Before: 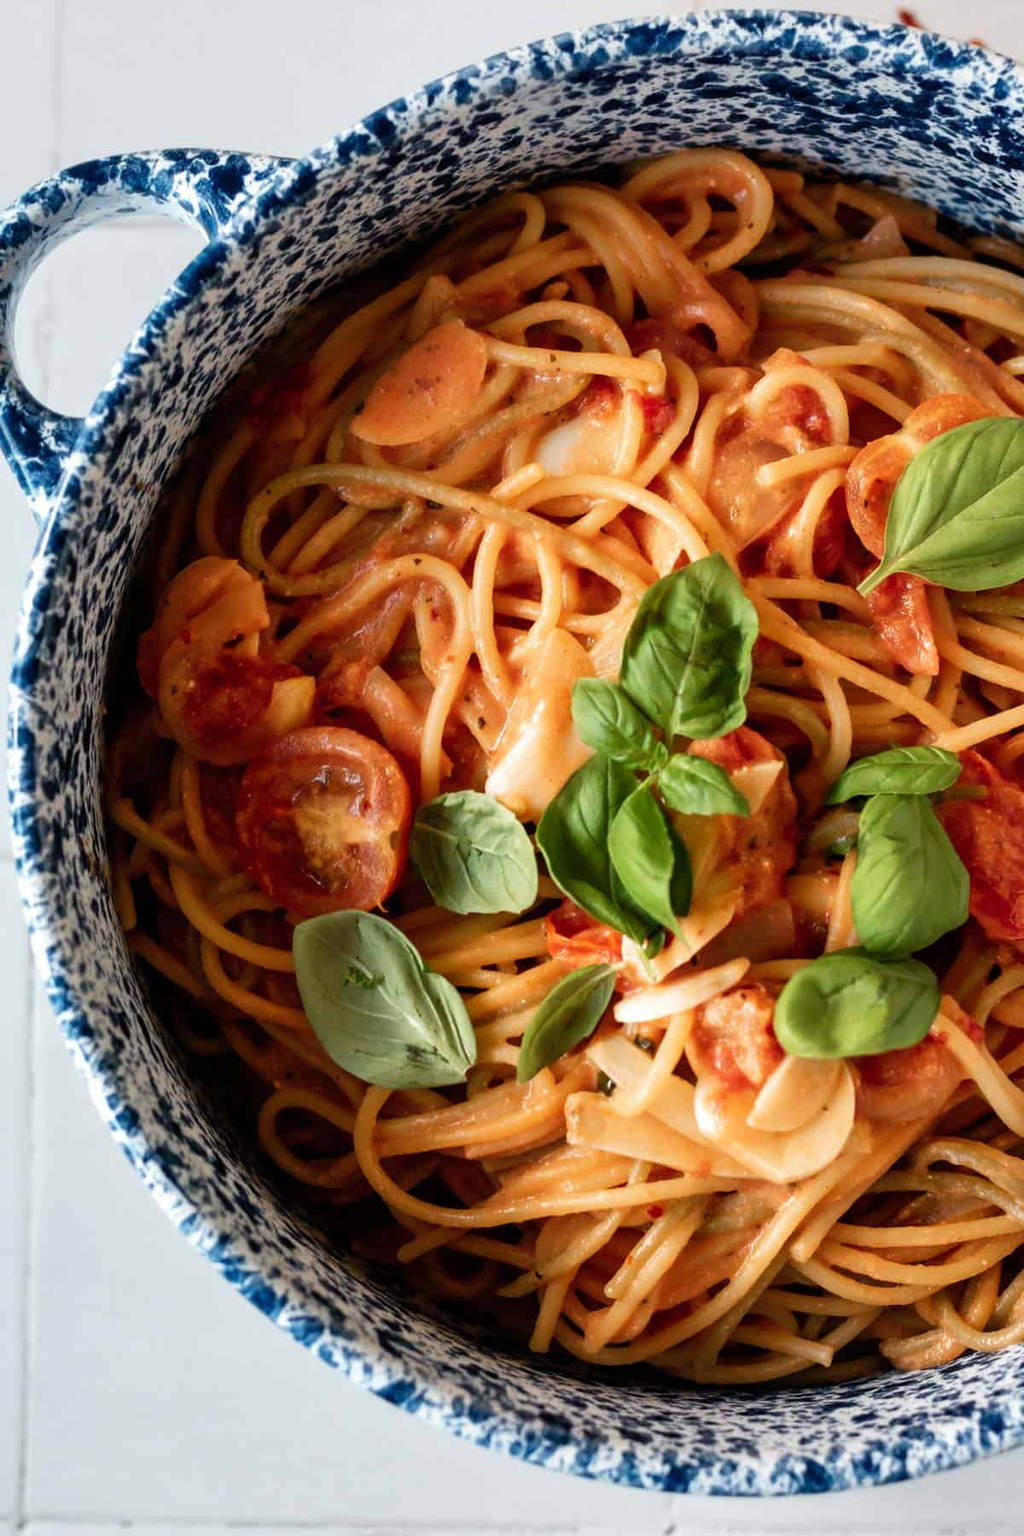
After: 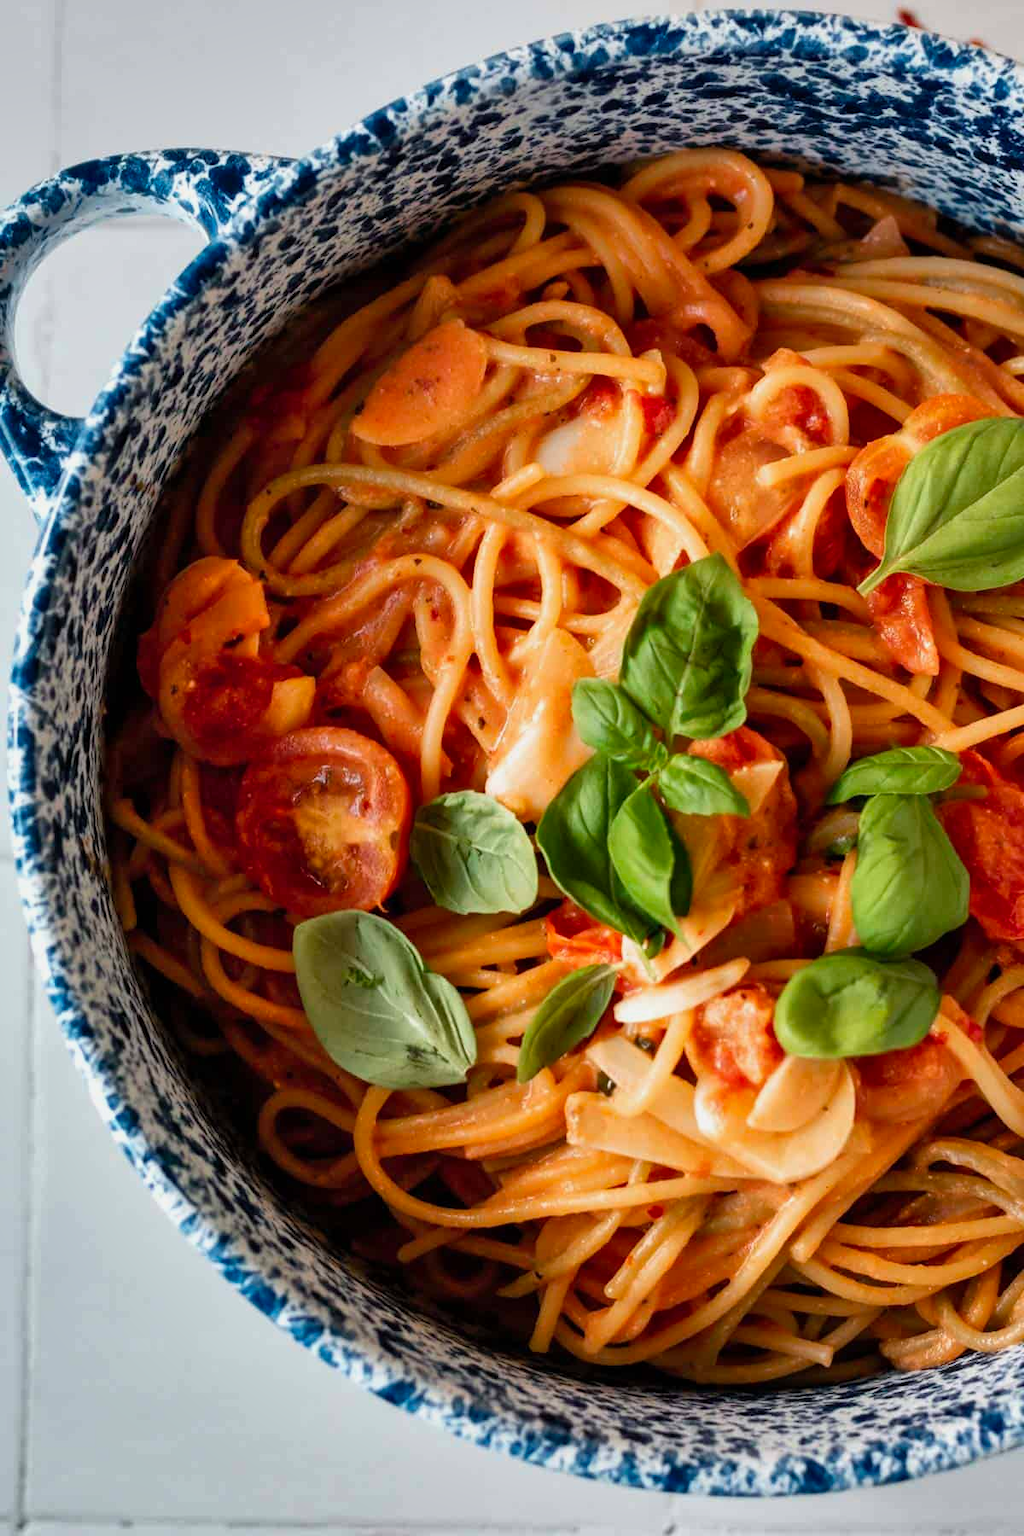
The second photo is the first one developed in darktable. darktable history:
exposure: exposure -0.155 EV, compensate exposure bias true, compensate highlight preservation false
shadows and highlights: low approximation 0.01, soften with gaussian
